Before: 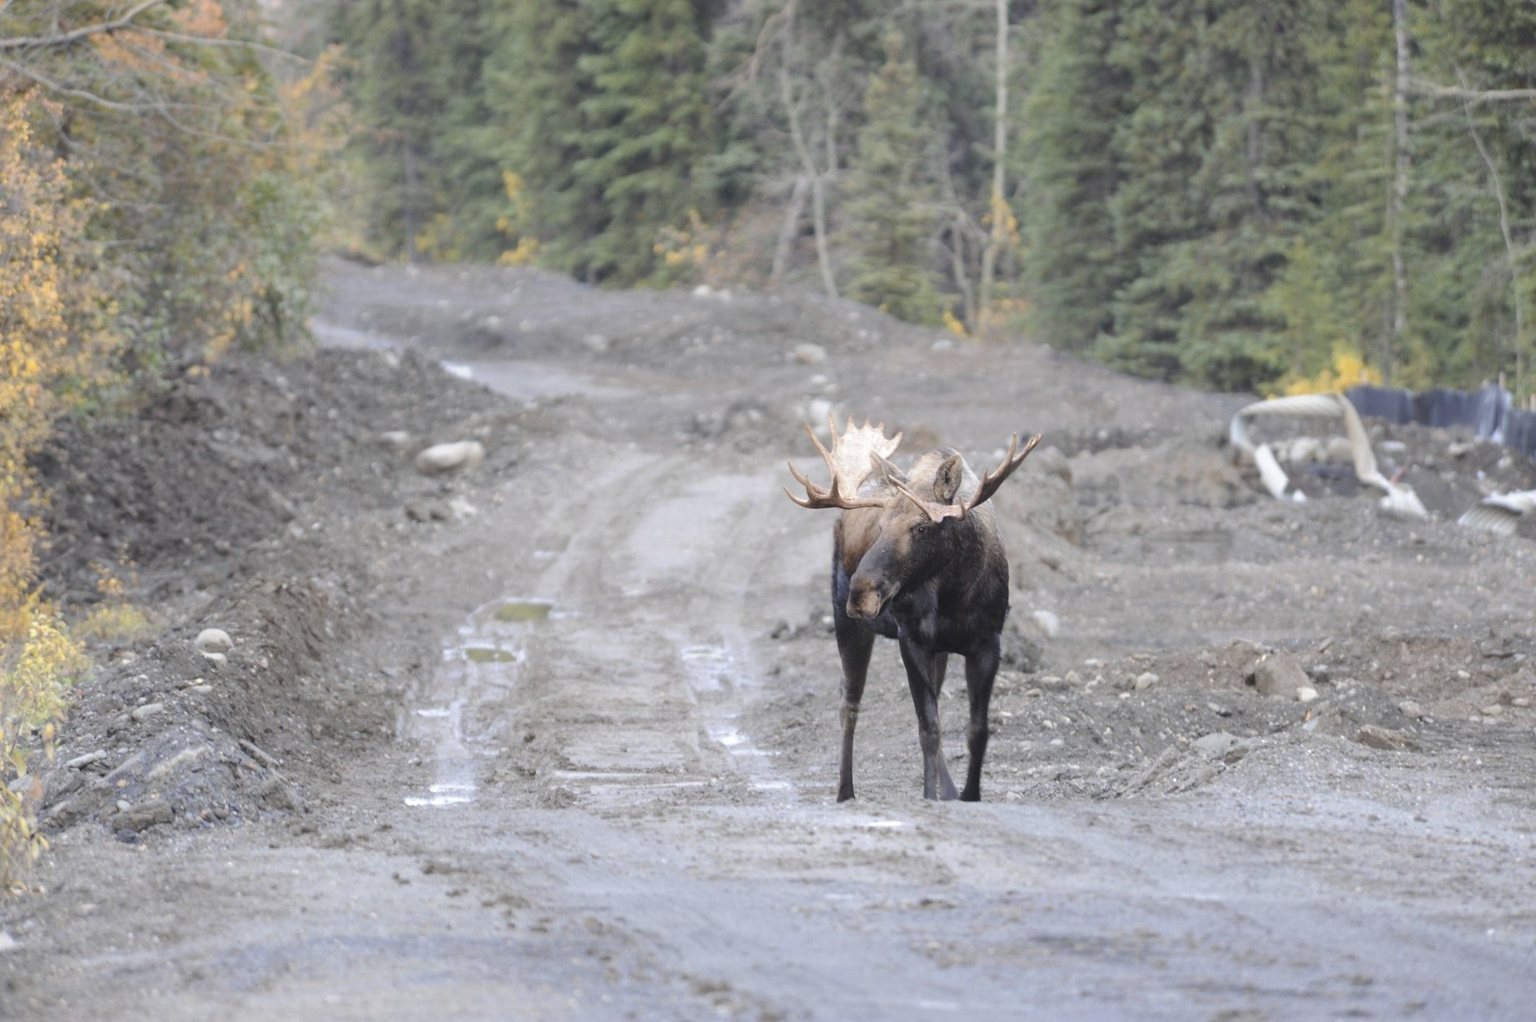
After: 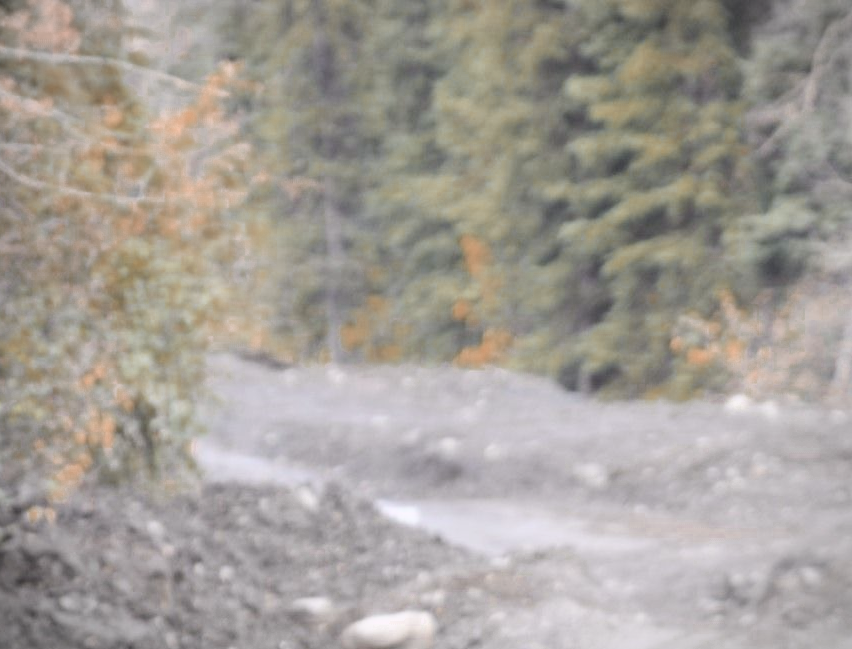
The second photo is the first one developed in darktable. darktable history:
crop and rotate: left 11.075%, top 0.047%, right 48.886%, bottom 54.119%
vignetting: fall-off start 100.84%, brightness -0.469, width/height ratio 1.305
tone curve: curves: ch0 [(0.003, 0.029) (0.202, 0.232) (0.46, 0.56) (0.611, 0.739) (0.843, 0.941) (1, 0.99)]; ch1 [(0, 0) (0.35, 0.356) (0.45, 0.453) (0.508, 0.515) (0.617, 0.601) (1, 1)]; ch2 [(0, 0) (0.456, 0.469) (0.5, 0.5) (0.556, 0.566) (0.635, 0.642) (1, 1)], color space Lab, independent channels, preserve colors none
color zones: curves: ch0 [(0.006, 0.385) (0.143, 0.563) (0.243, 0.321) (0.352, 0.464) (0.516, 0.456) (0.625, 0.5) (0.75, 0.5) (0.875, 0.5)]; ch1 [(0, 0.5) (0.134, 0.504) (0.246, 0.463) (0.421, 0.515) (0.5, 0.56) (0.625, 0.5) (0.75, 0.5) (0.875, 0.5)]; ch2 [(0, 0.5) (0.131, 0.426) (0.307, 0.289) (0.38, 0.188) (0.513, 0.216) (0.625, 0.548) (0.75, 0.468) (0.838, 0.396) (0.971, 0.311)]
